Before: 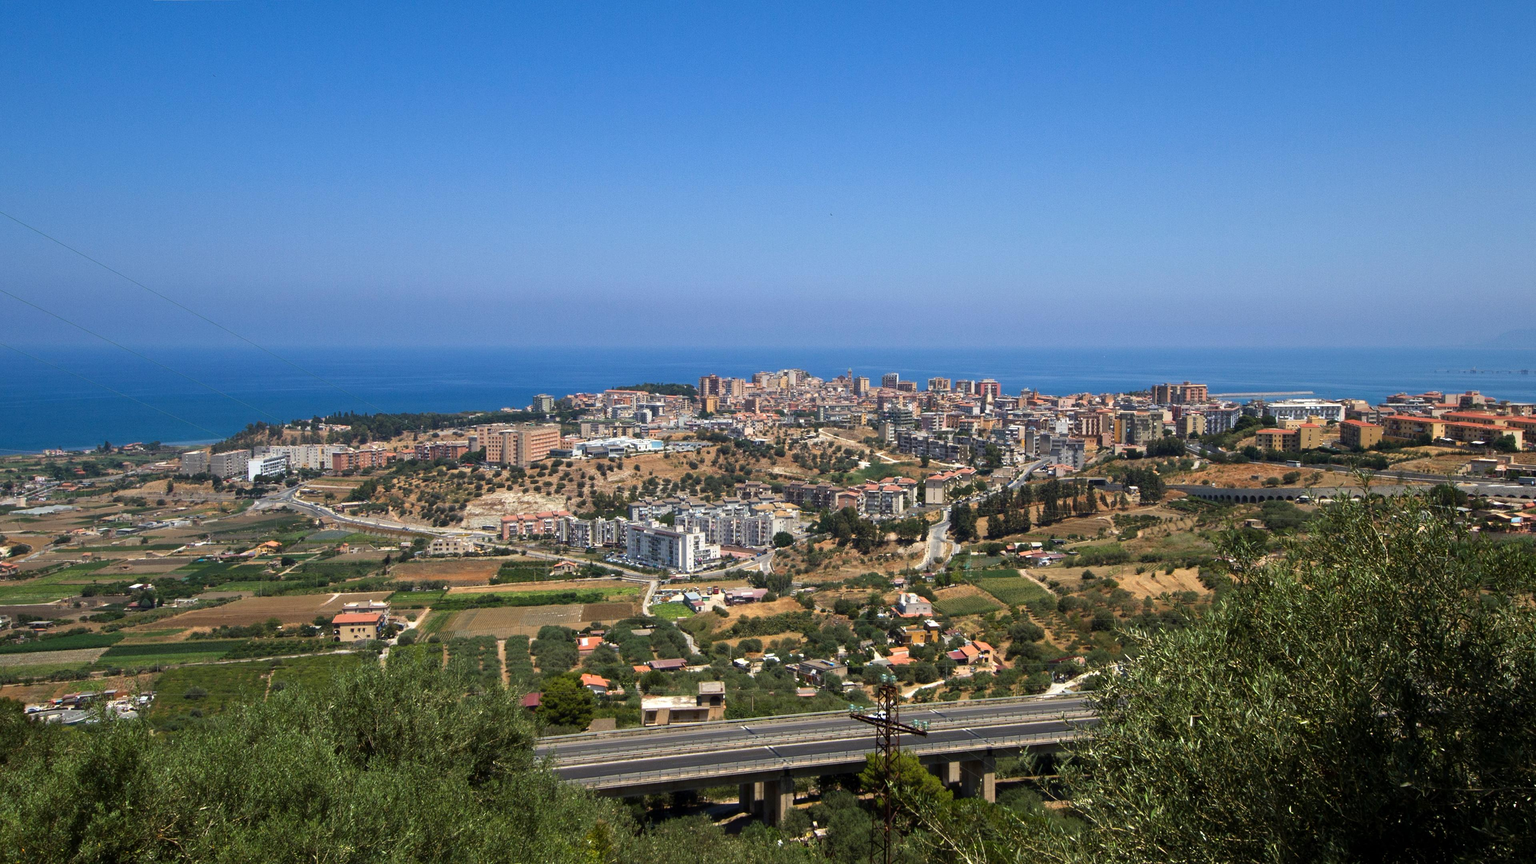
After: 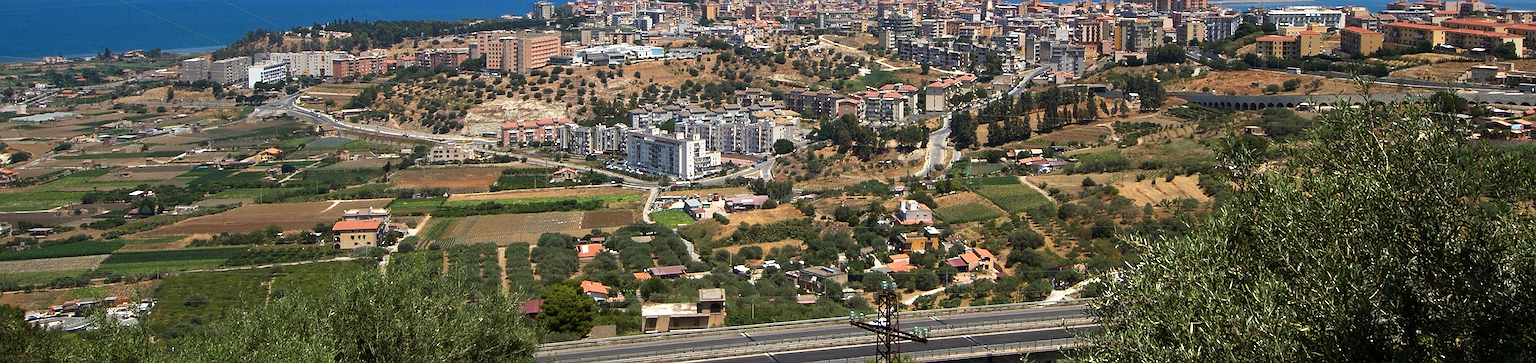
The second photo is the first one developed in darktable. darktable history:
crop: top 45.551%, bottom 12.262%
sharpen: radius 1.4, amount 1.25, threshold 0.7
